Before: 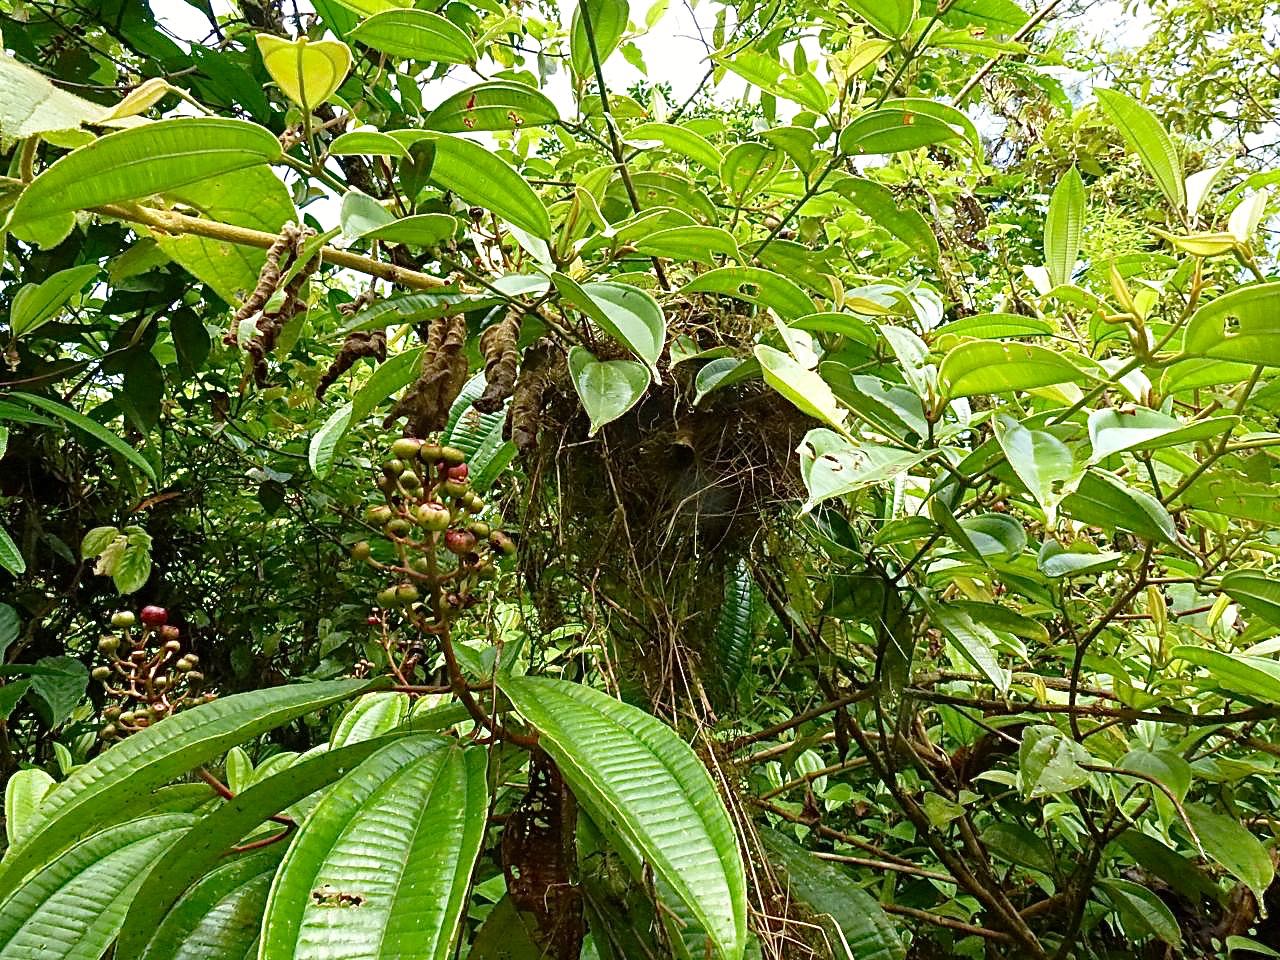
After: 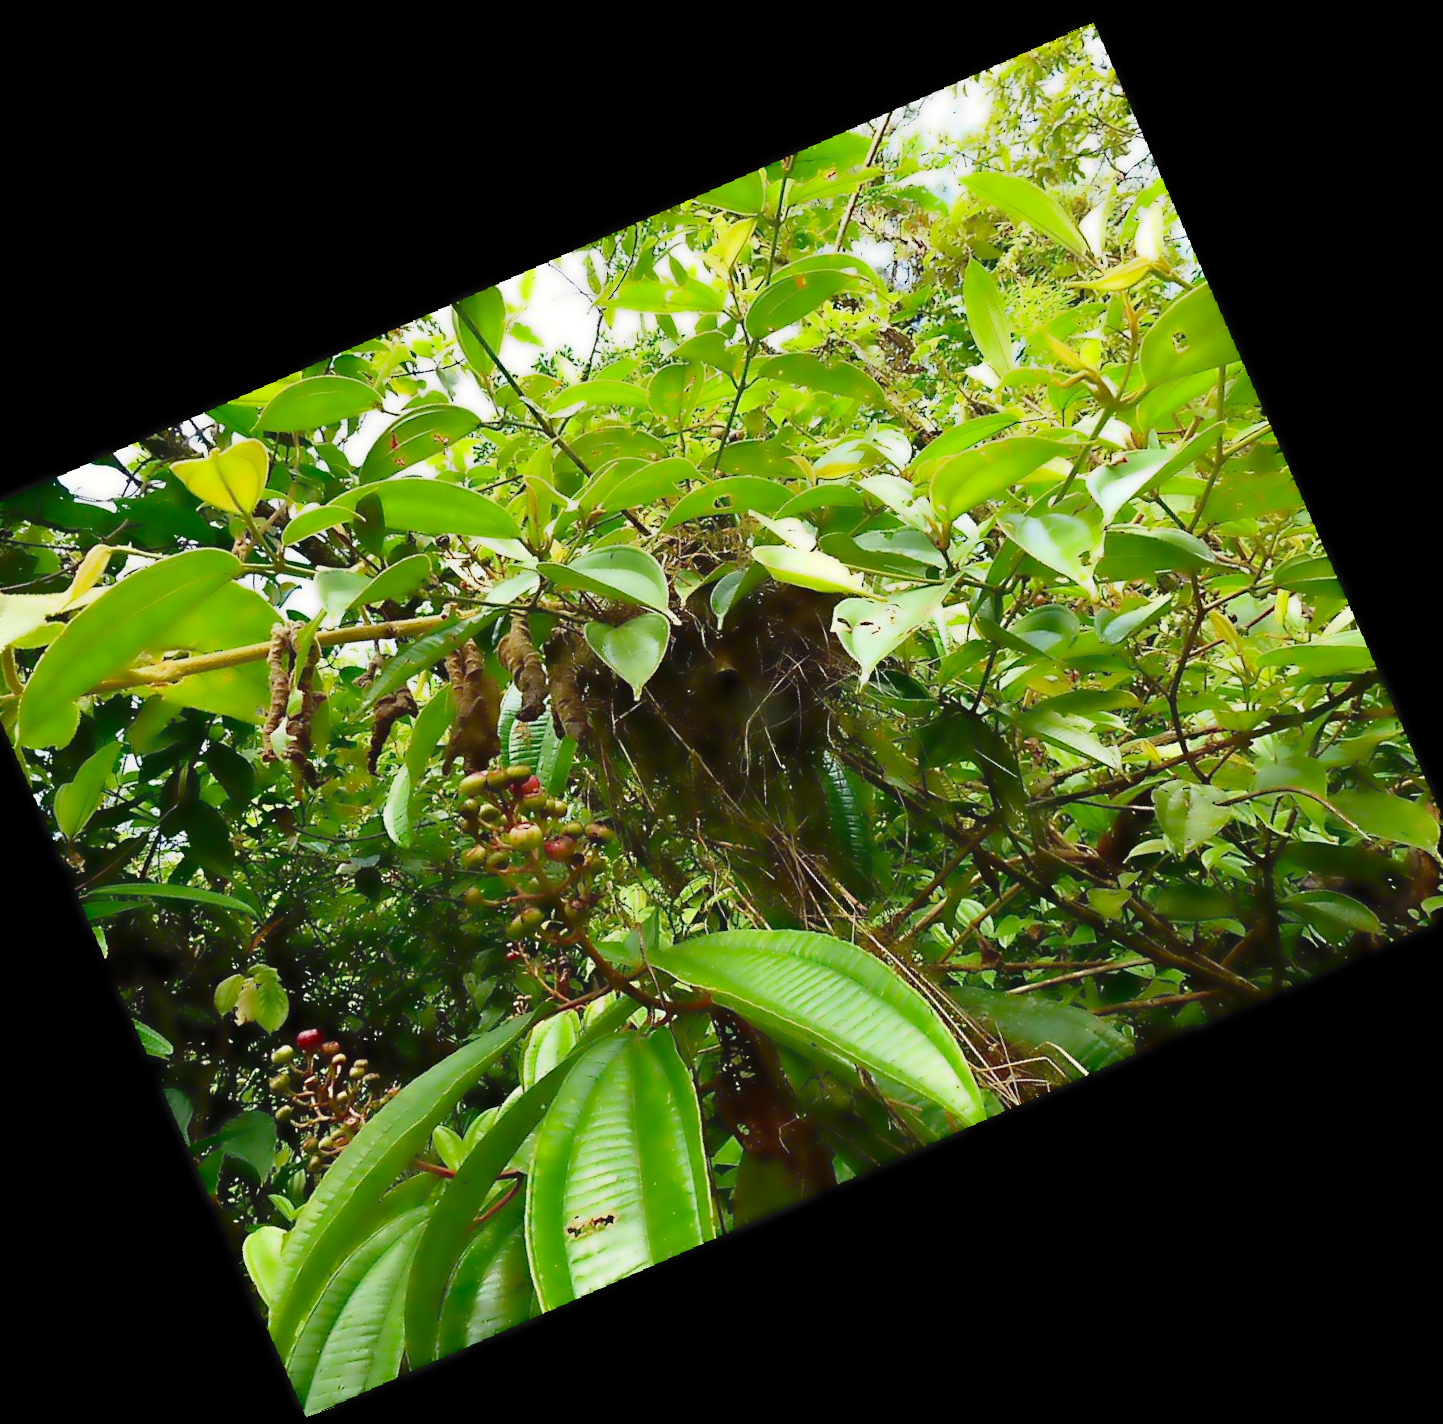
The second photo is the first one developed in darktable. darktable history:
rotate and perspective: rotation -4.25°, automatic cropping off
crop and rotate: angle 19.43°, left 6.812%, right 4.125%, bottom 1.087%
contrast brightness saturation: contrast 0.04, saturation 0.16
lowpass: radius 4, soften with bilateral filter, unbound 0
